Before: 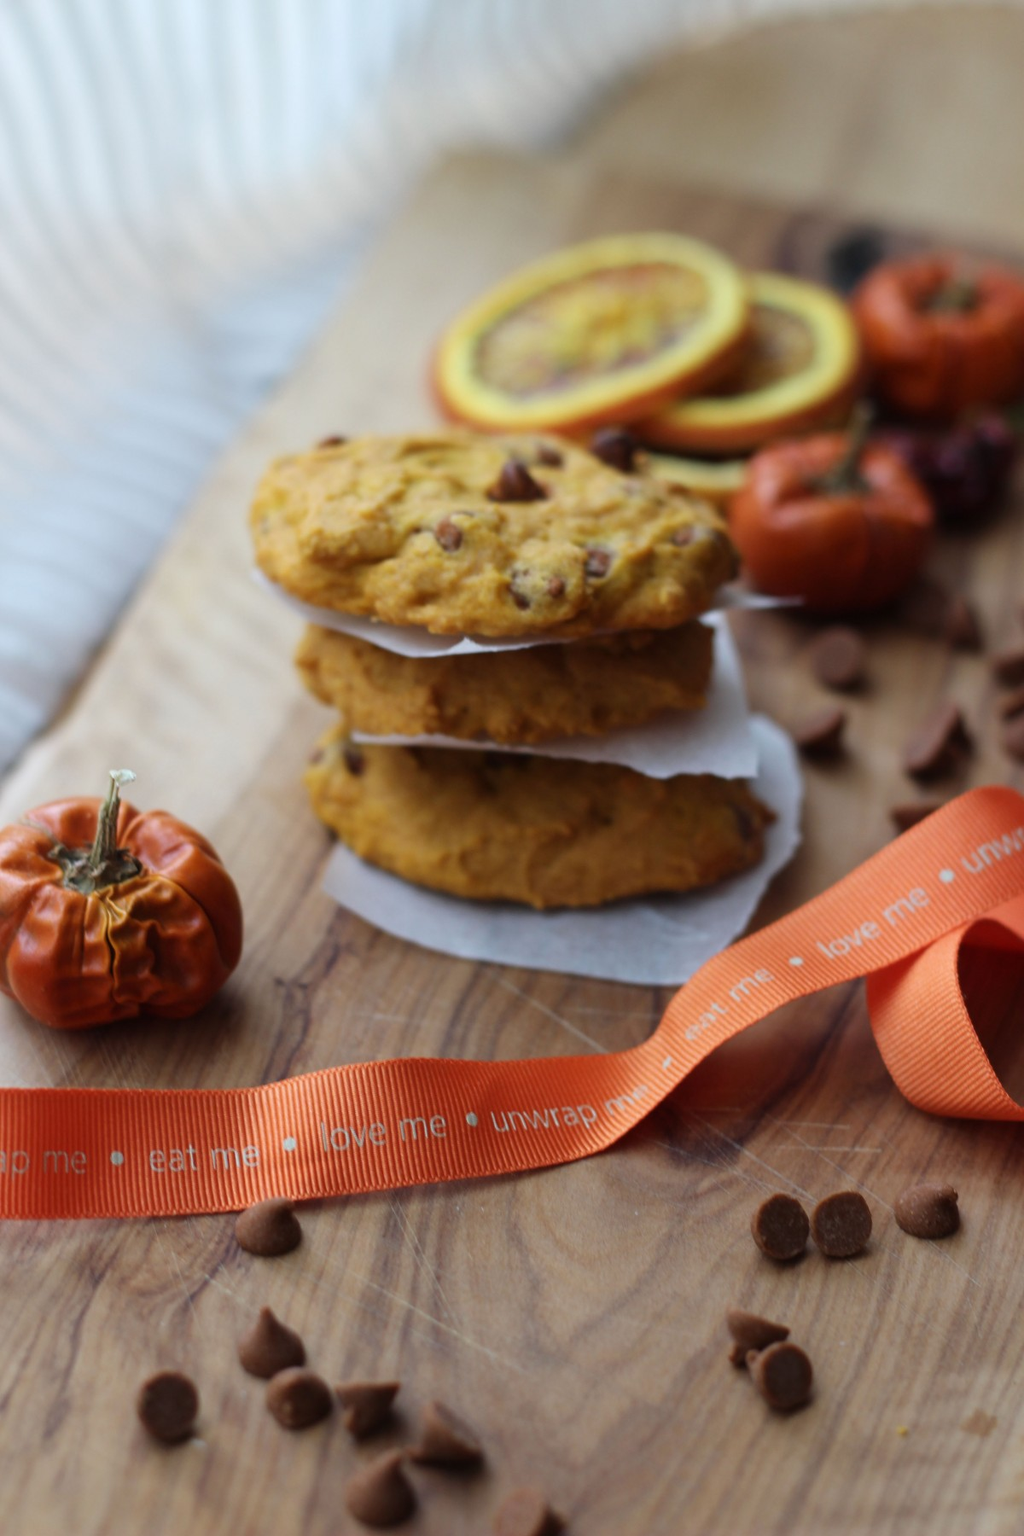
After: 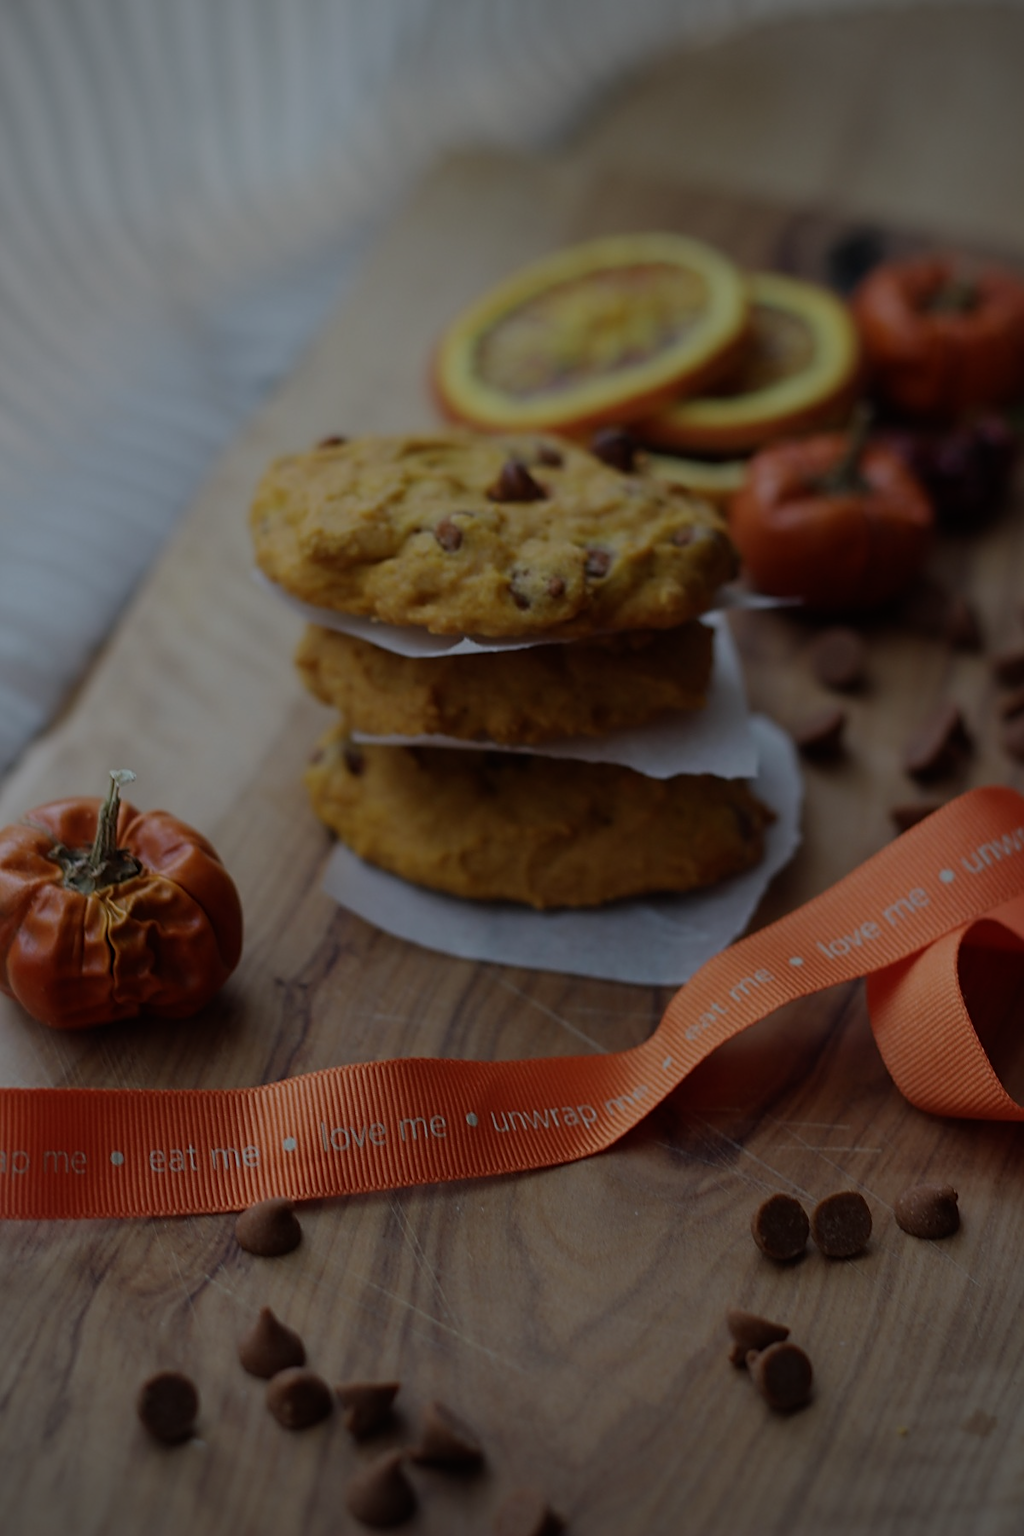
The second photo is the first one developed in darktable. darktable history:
sharpen: on, module defaults
vignetting: unbound false
exposure: exposure -1.5 EV, compensate highlight preservation false
